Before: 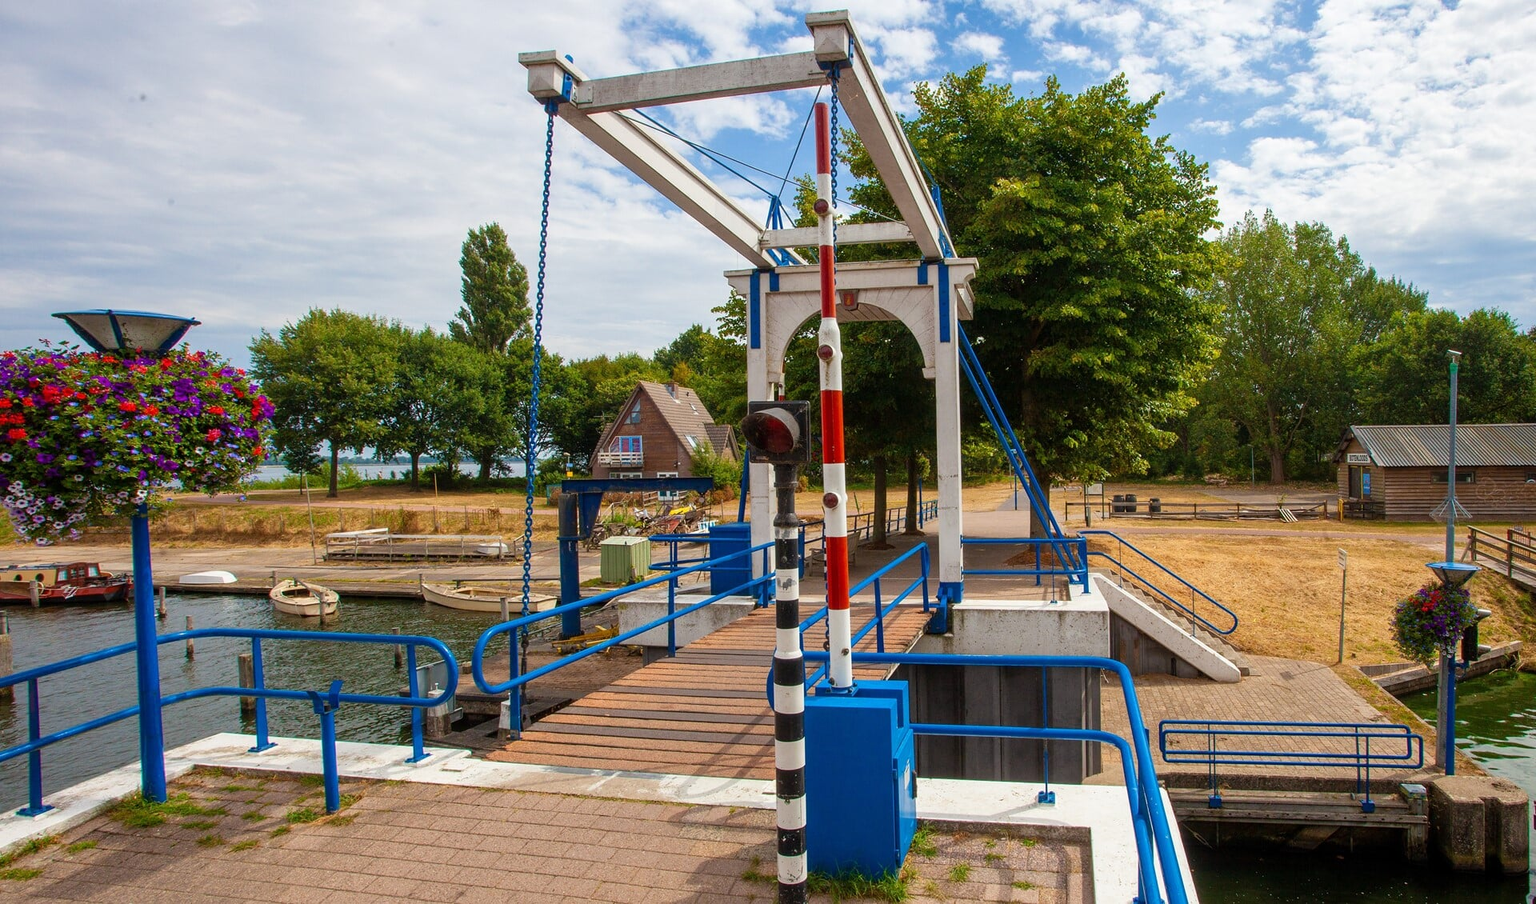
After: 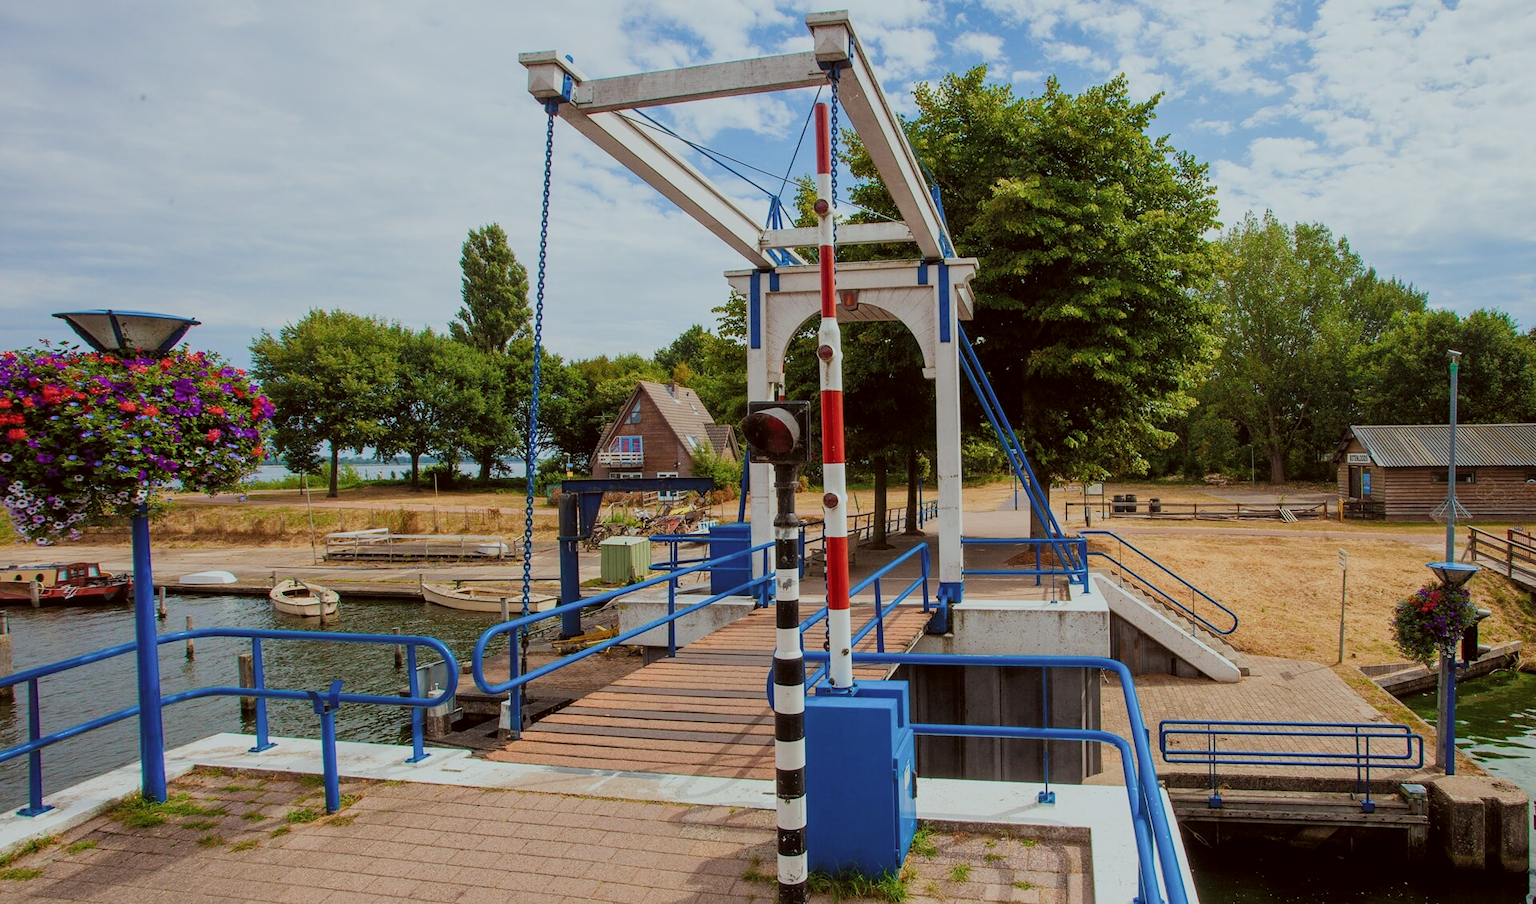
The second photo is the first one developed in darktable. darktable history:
filmic rgb: black relative exposure -7.65 EV, white relative exposure 4.56 EV, hardness 3.61, color science v5 (2021), contrast in shadows safe, contrast in highlights safe
color correction: highlights a* -5.14, highlights b* -4.47, shadows a* 4.21, shadows b* 4.3
